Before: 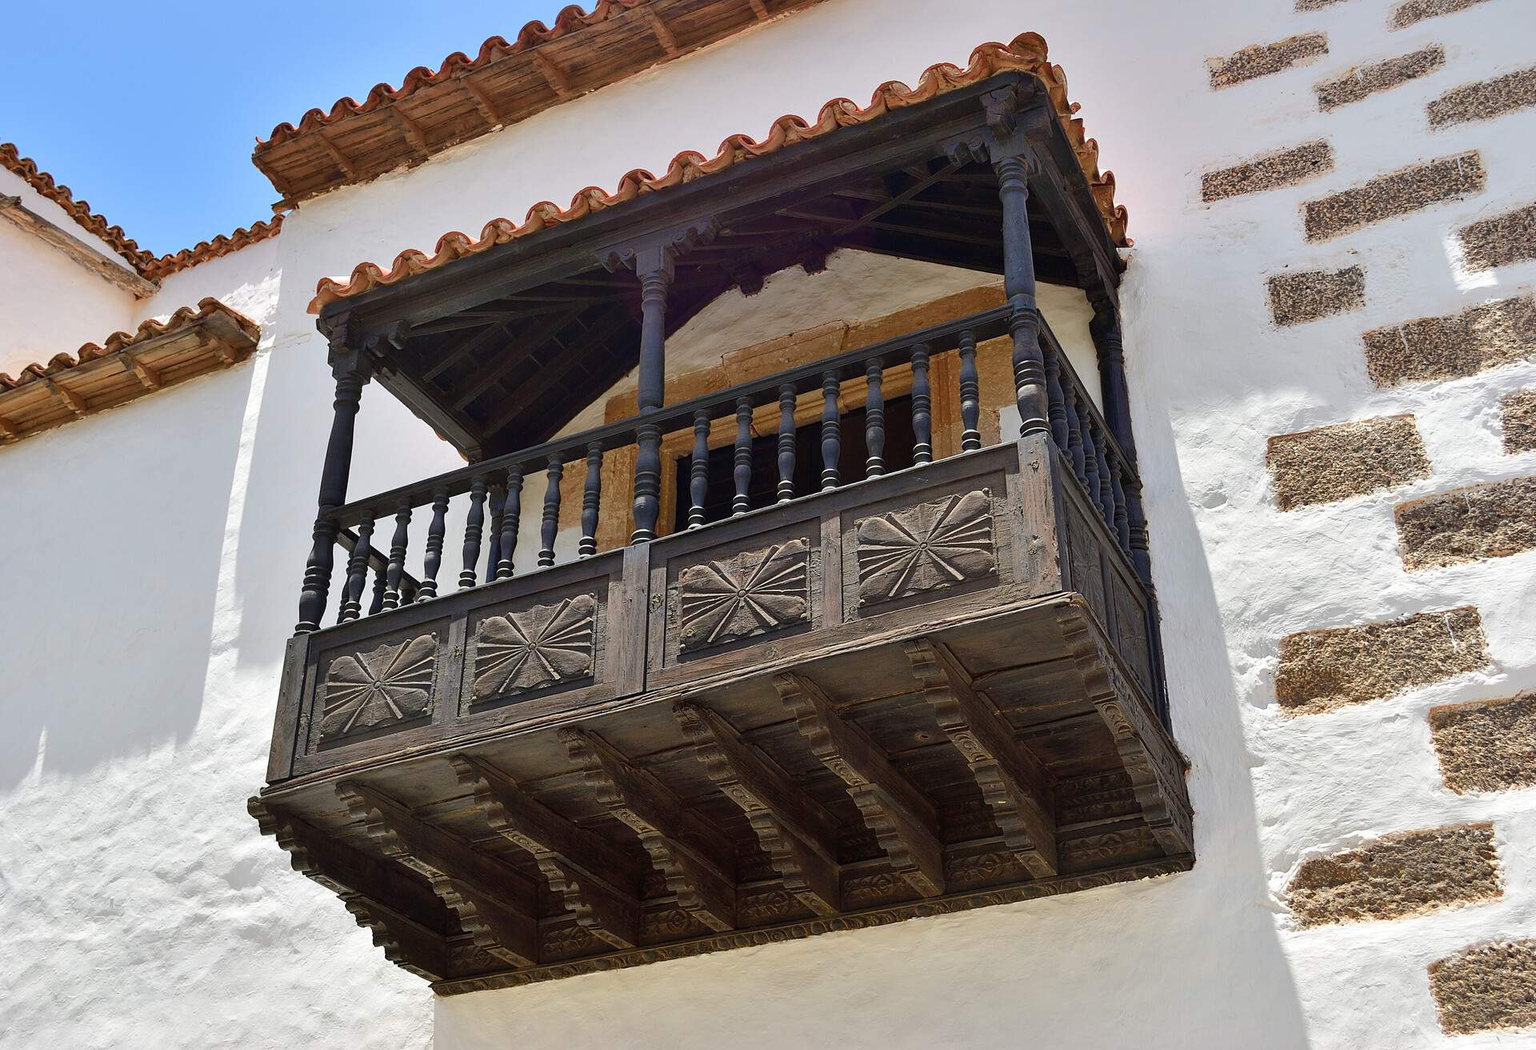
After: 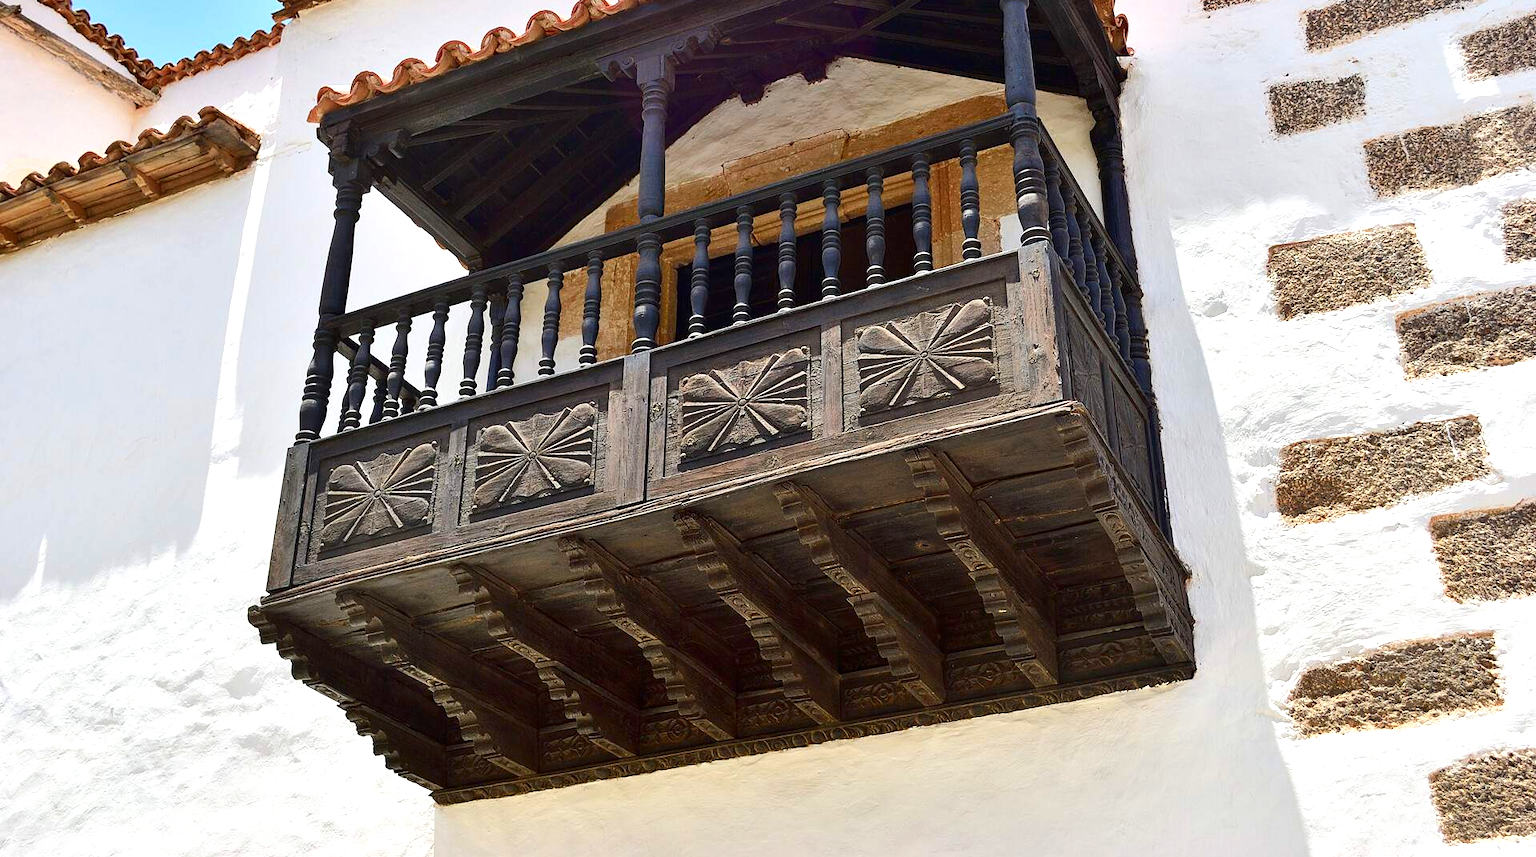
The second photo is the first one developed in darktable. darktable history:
contrast brightness saturation: contrast 0.149, brightness -0.011, saturation 0.097
exposure: black level correction 0.001, exposure 0.5 EV, compensate highlight preservation false
crop and rotate: top 18.353%
